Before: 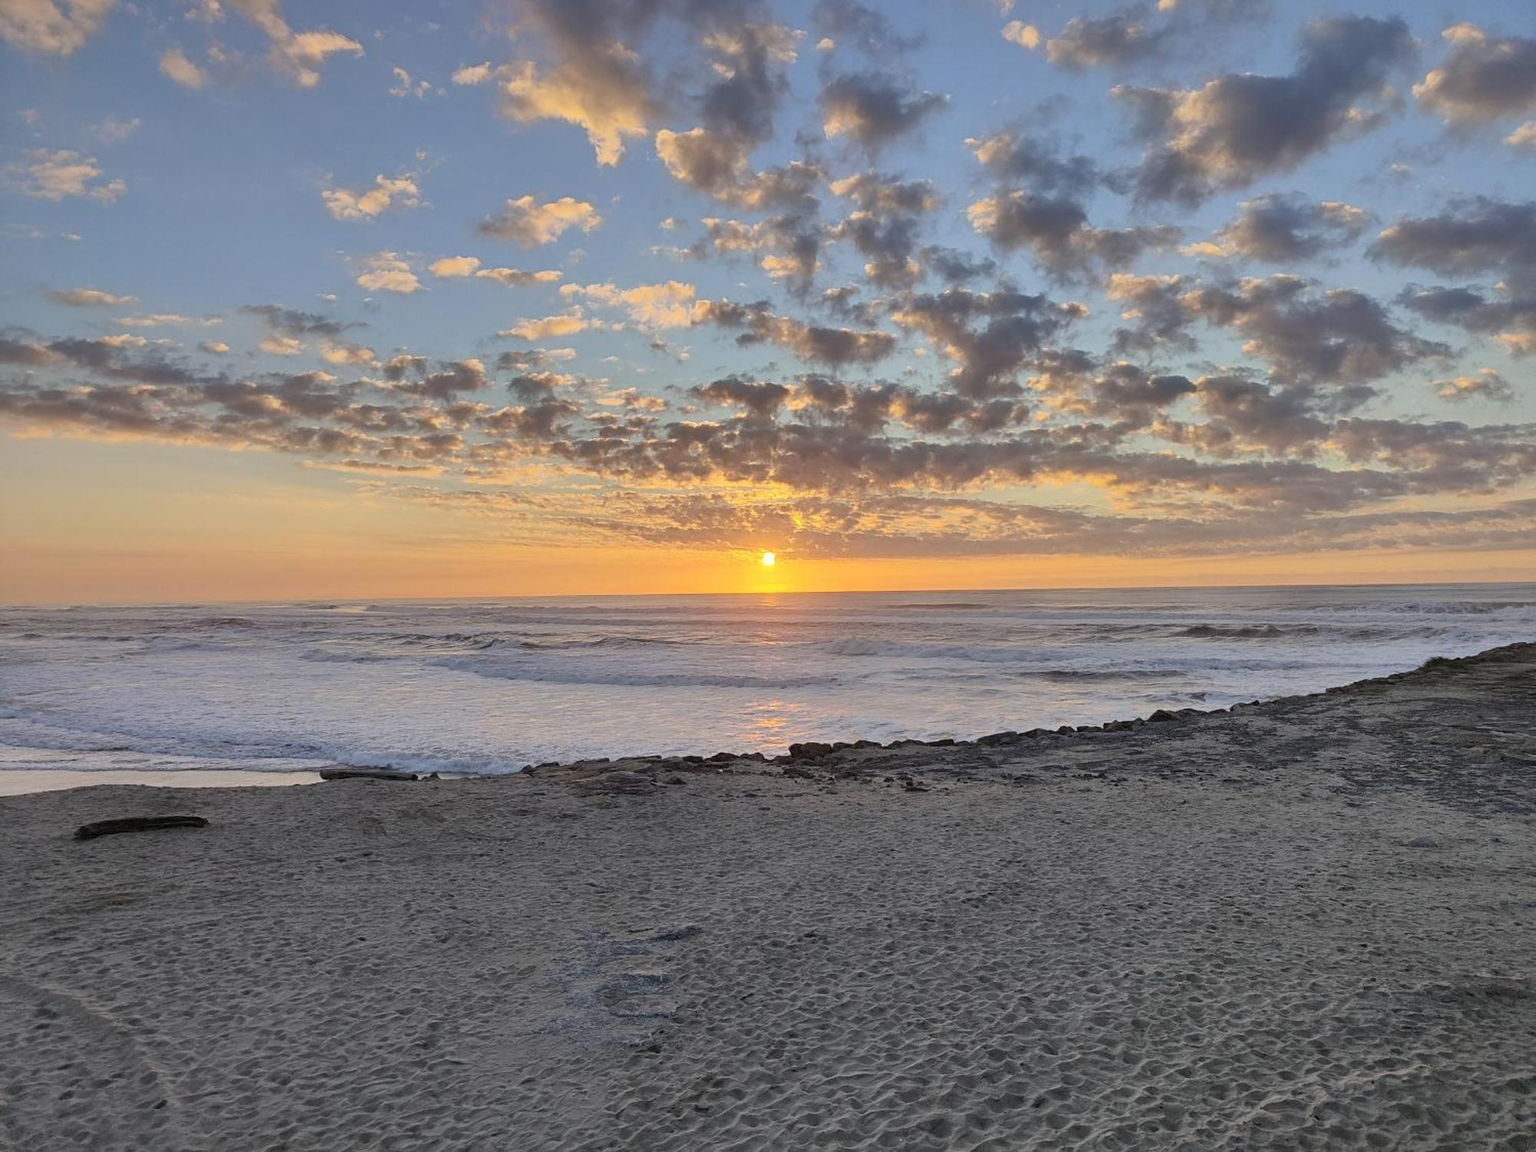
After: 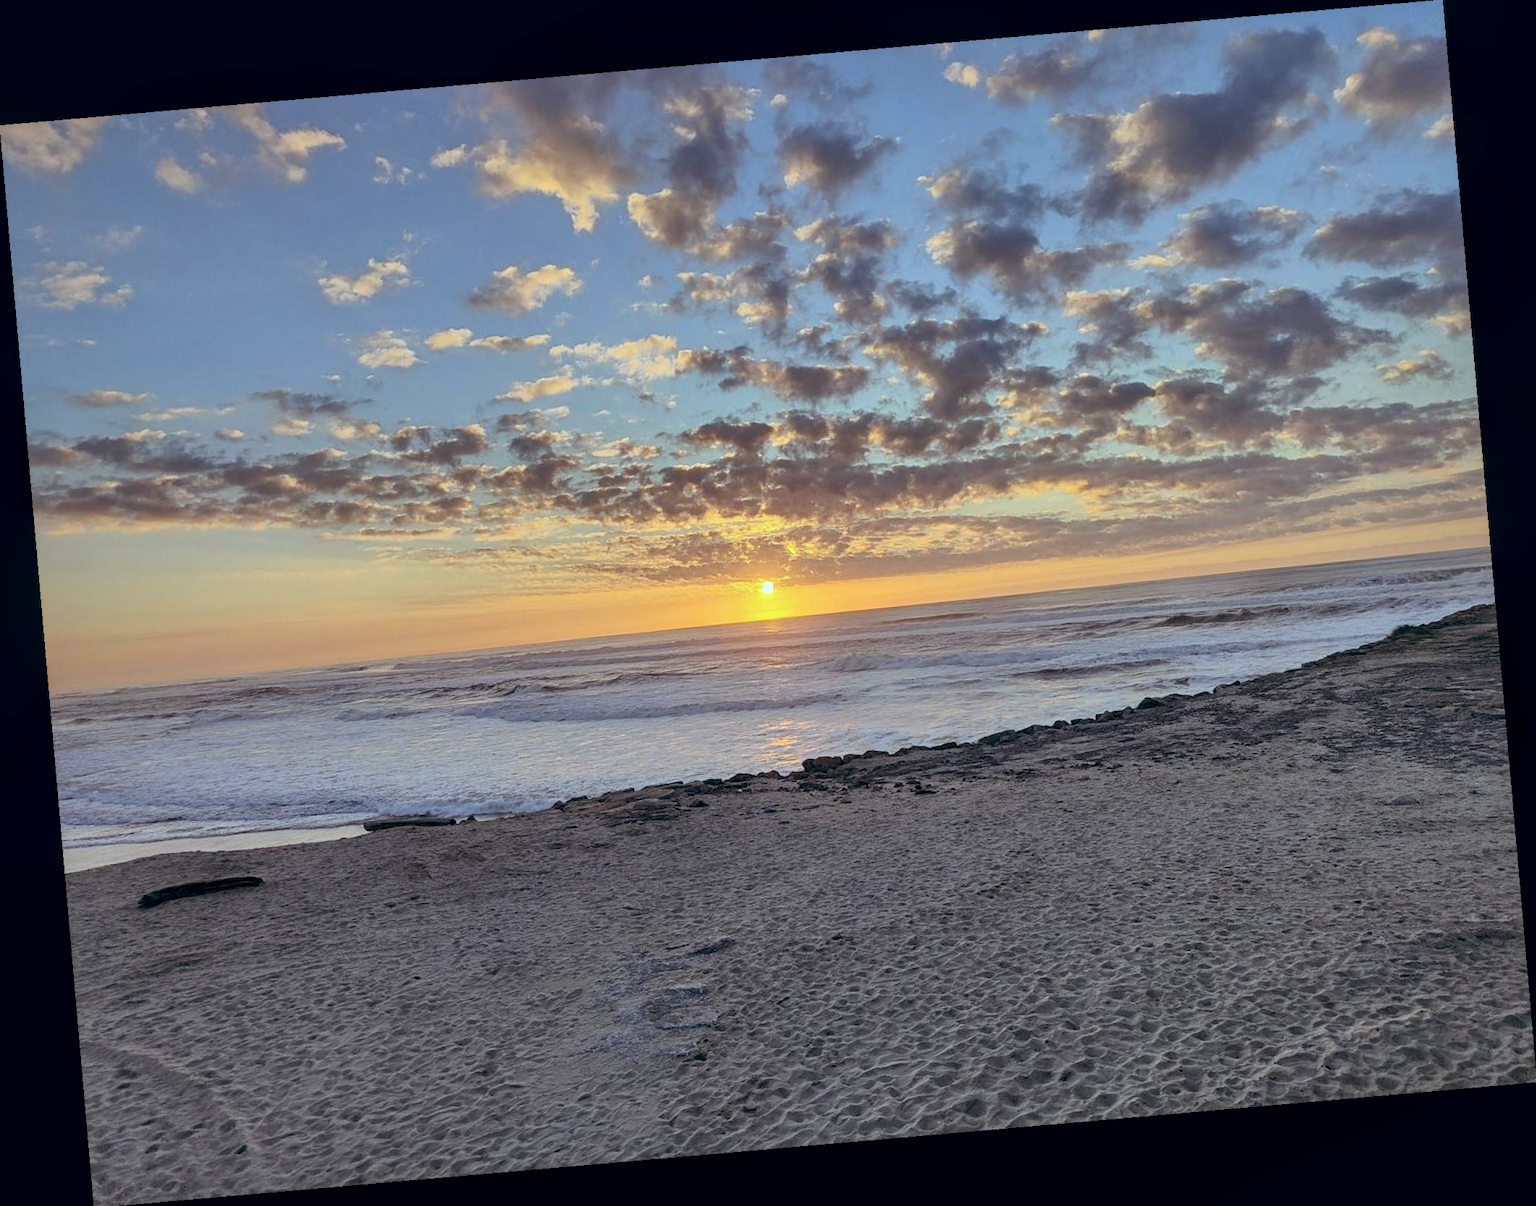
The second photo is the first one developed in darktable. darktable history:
color balance: lift [1.003, 0.993, 1.001, 1.007], gamma [1.018, 1.072, 0.959, 0.928], gain [0.974, 0.873, 1.031, 1.127]
local contrast: on, module defaults
rotate and perspective: rotation -4.98°, automatic cropping off
exposure: black level correction 0.005, exposure 0.014 EV, compensate highlight preservation false
